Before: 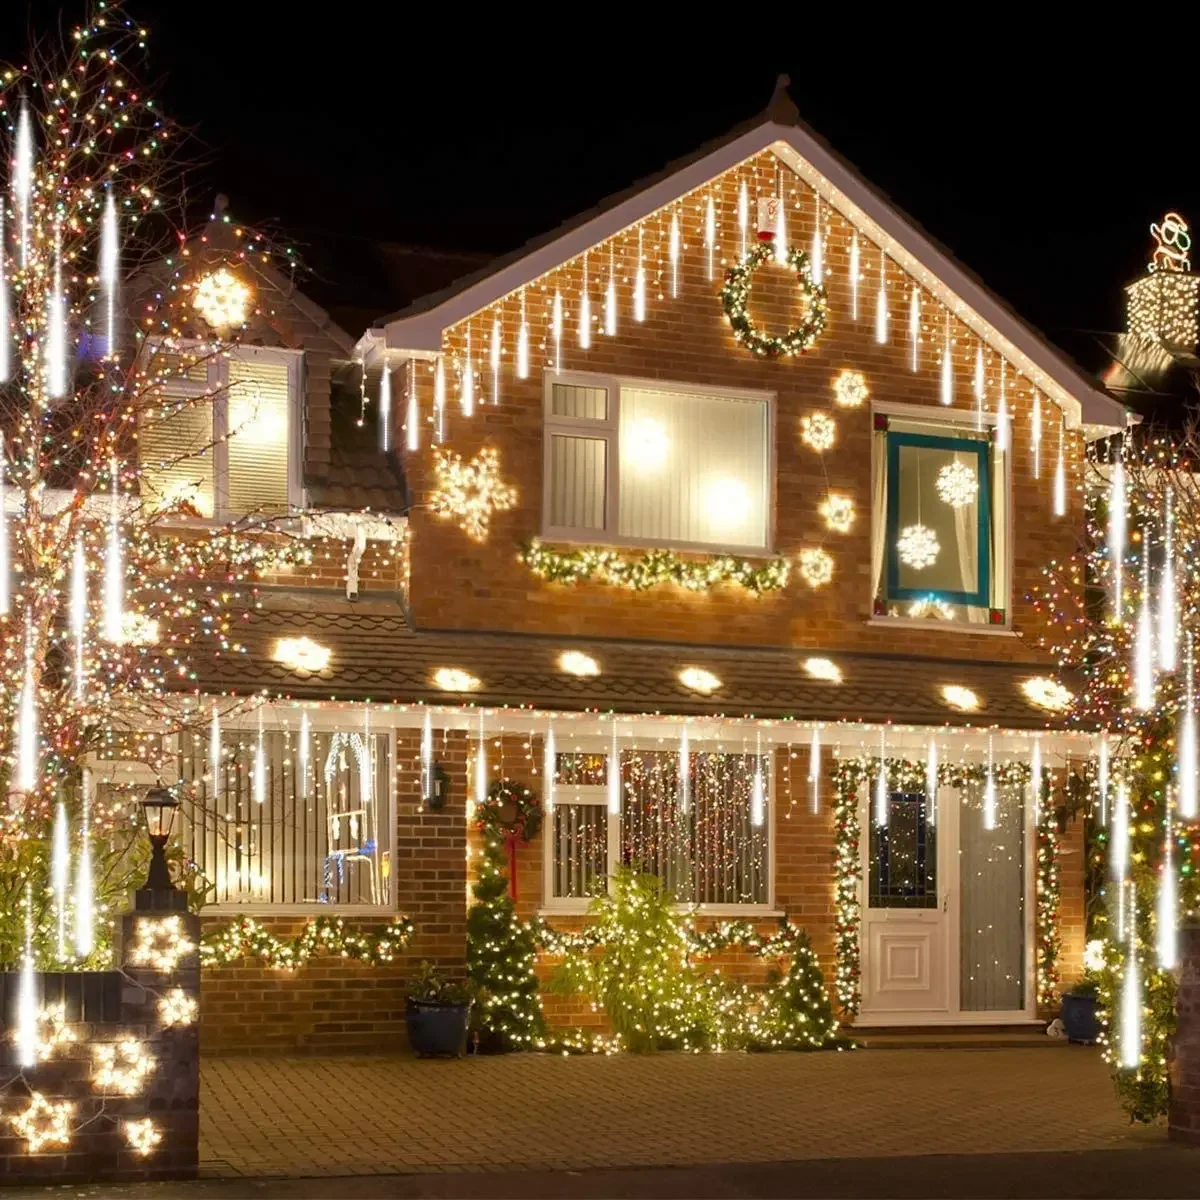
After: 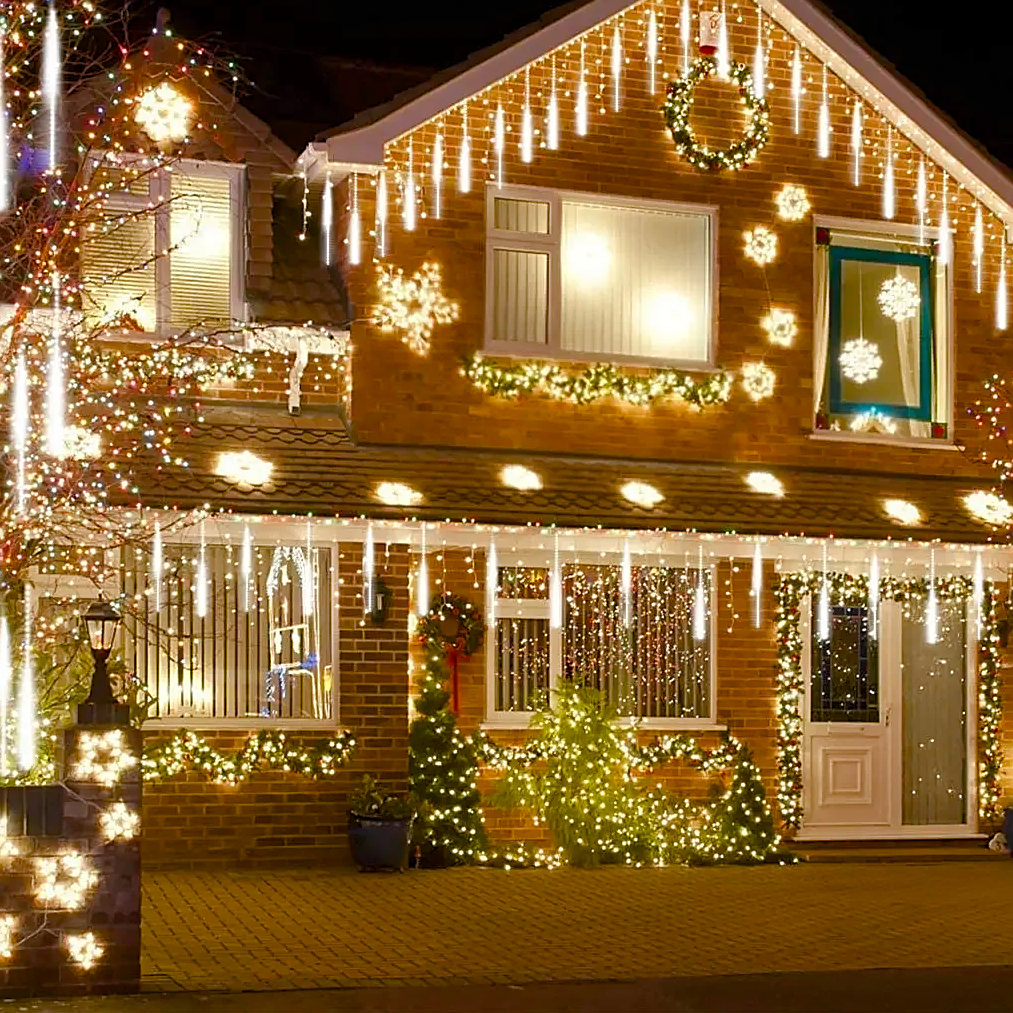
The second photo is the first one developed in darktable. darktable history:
crop and rotate: left 4.842%, top 15.51%, right 10.668%
color balance rgb: perceptual saturation grading › global saturation 20%, perceptual saturation grading › highlights -25%, perceptual saturation grading › shadows 50%
sharpen: on, module defaults
